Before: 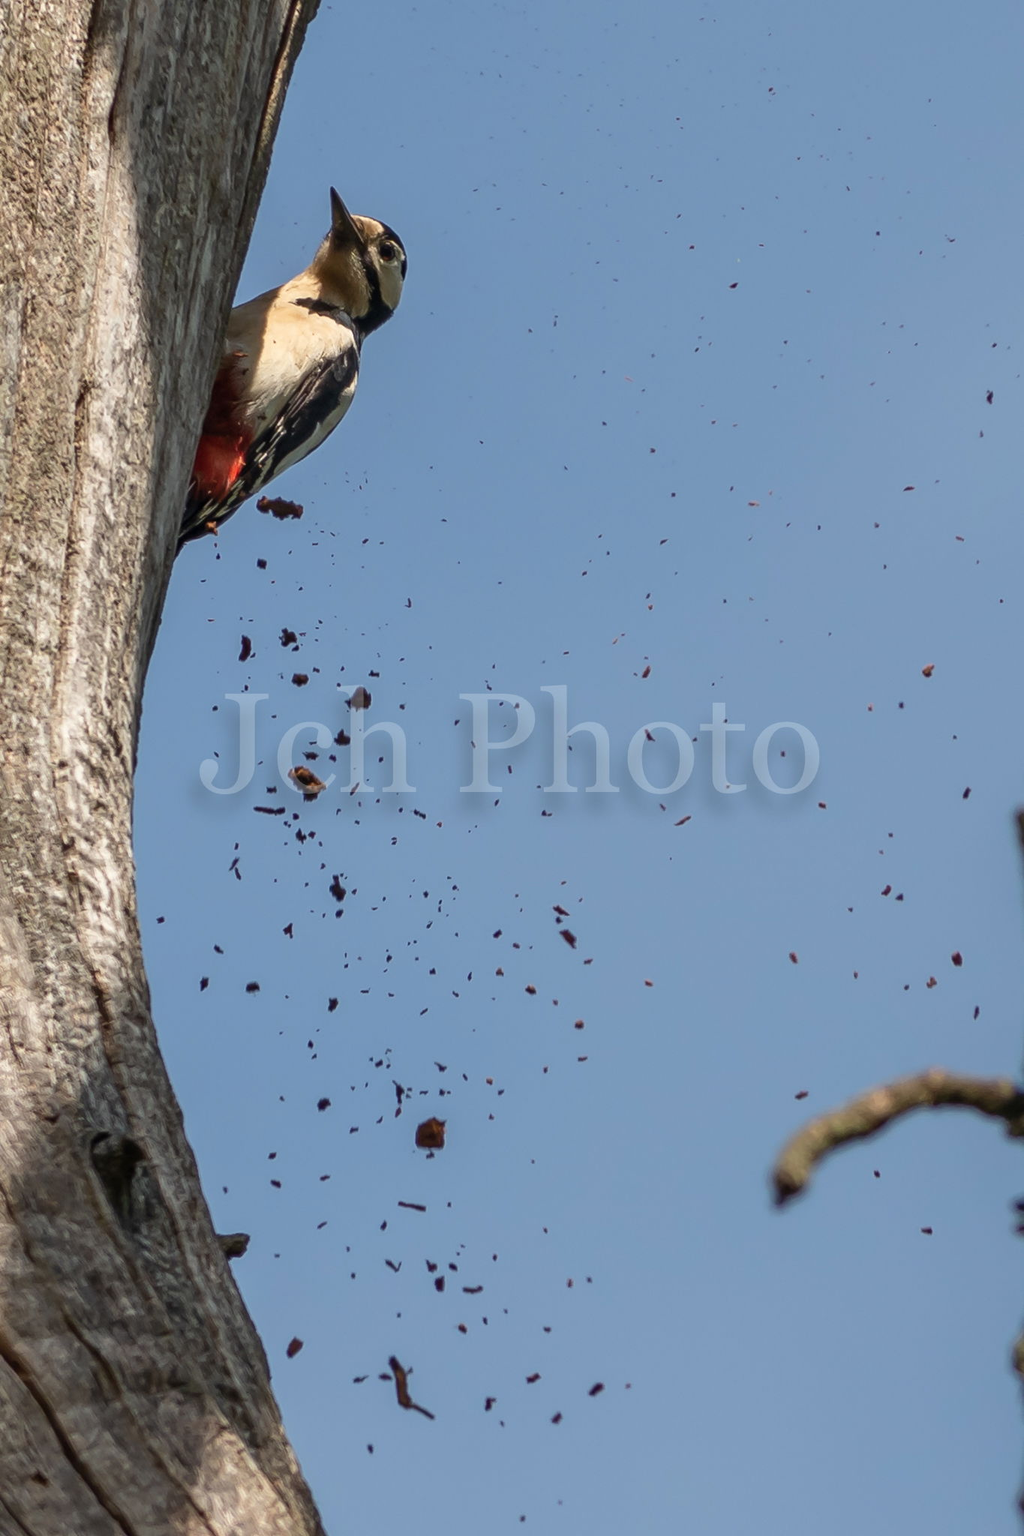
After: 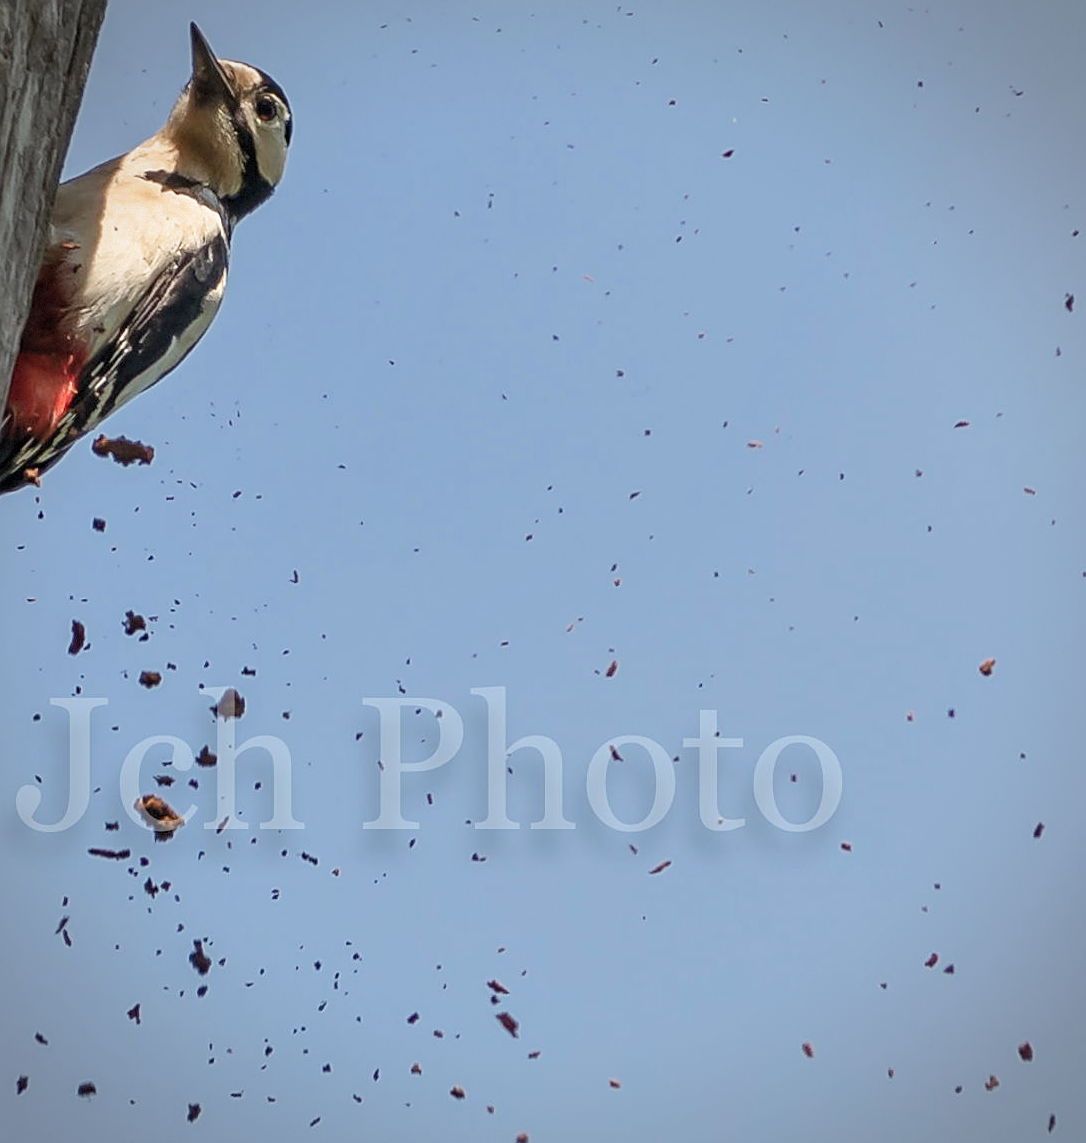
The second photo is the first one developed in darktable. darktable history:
sharpen: on, module defaults
exposure: exposure 0.991 EV, compensate highlight preservation false
crop: left 18.335%, top 11.127%, right 2.033%, bottom 33.016%
tone equalizer: edges refinement/feathering 500, mask exposure compensation -1.57 EV, preserve details no
filmic rgb: middle gray luminance 18.21%, black relative exposure -10.47 EV, white relative exposure 3.4 EV, threshold 2.95 EV, target black luminance 0%, hardness 6.01, latitude 98.04%, contrast 0.845, shadows ↔ highlights balance 0.411%, enable highlight reconstruction true
shadows and highlights: shadows 36.16, highlights -26.95, soften with gaussian
vignetting: fall-off start 74.62%, fall-off radius 65.64%, brightness -0.398, saturation -0.293, dithering 8-bit output
